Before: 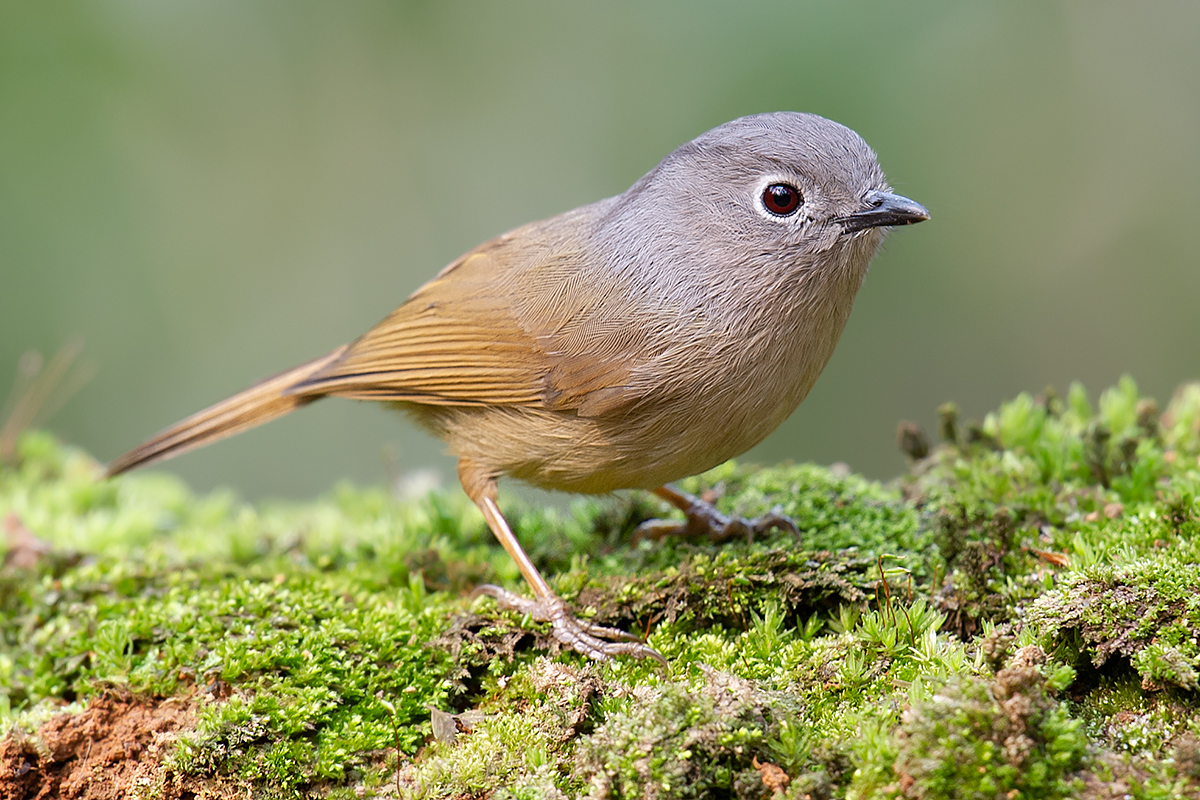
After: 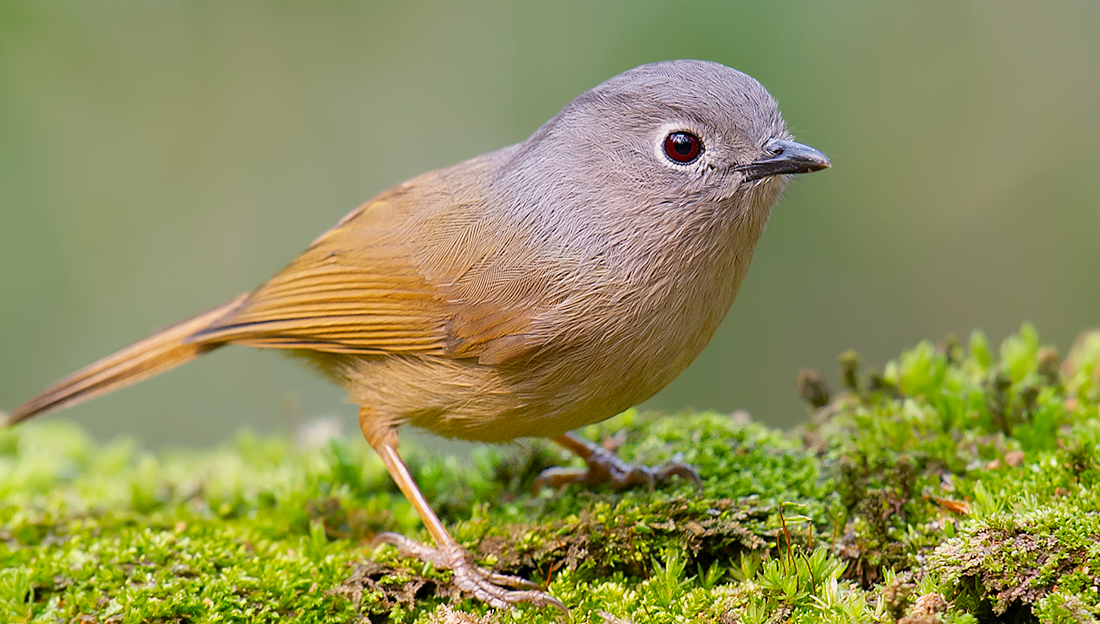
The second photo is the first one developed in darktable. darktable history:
crop: left 8.333%, top 6.547%, bottom 15.354%
color balance rgb: power › hue 61.16°, highlights gain › luminance 6.993%, highlights gain › chroma 0.939%, highlights gain › hue 48.72°, perceptual saturation grading › global saturation 25.606%, contrast -10.316%
